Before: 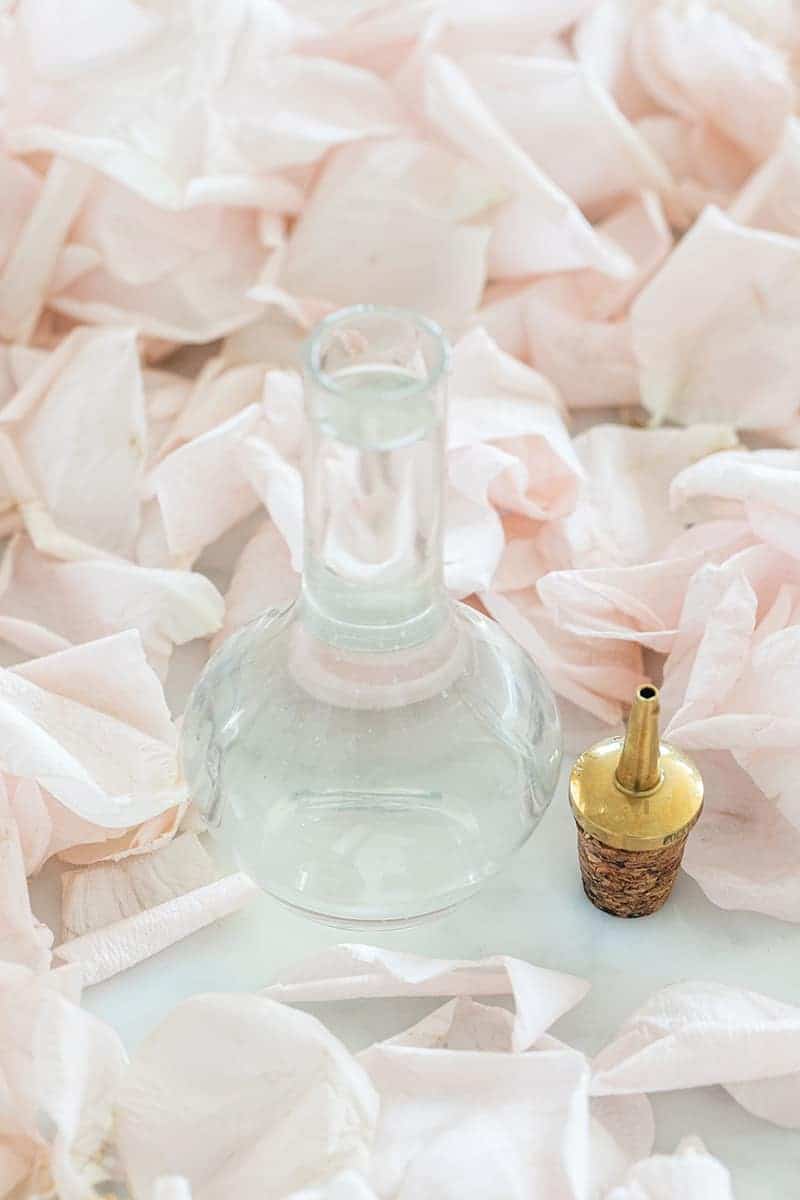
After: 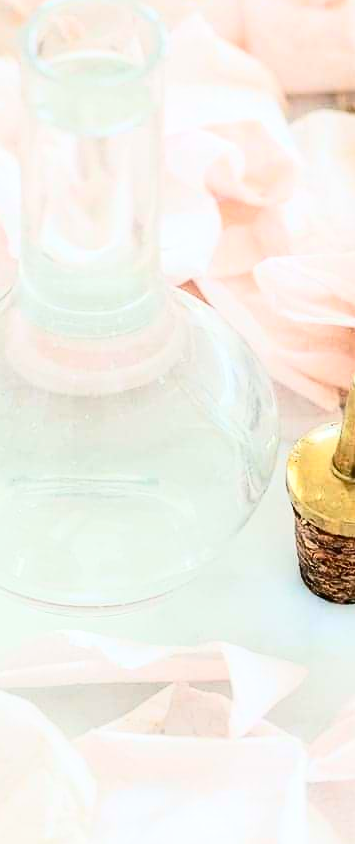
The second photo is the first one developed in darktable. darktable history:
exposure: black level correction 0.004, exposure 0.014 EV, compensate highlight preservation false
crop: left 35.432%, top 26.233%, right 20.145%, bottom 3.432%
contrast brightness saturation: contrast 0.4, brightness 0.1, saturation 0.21
